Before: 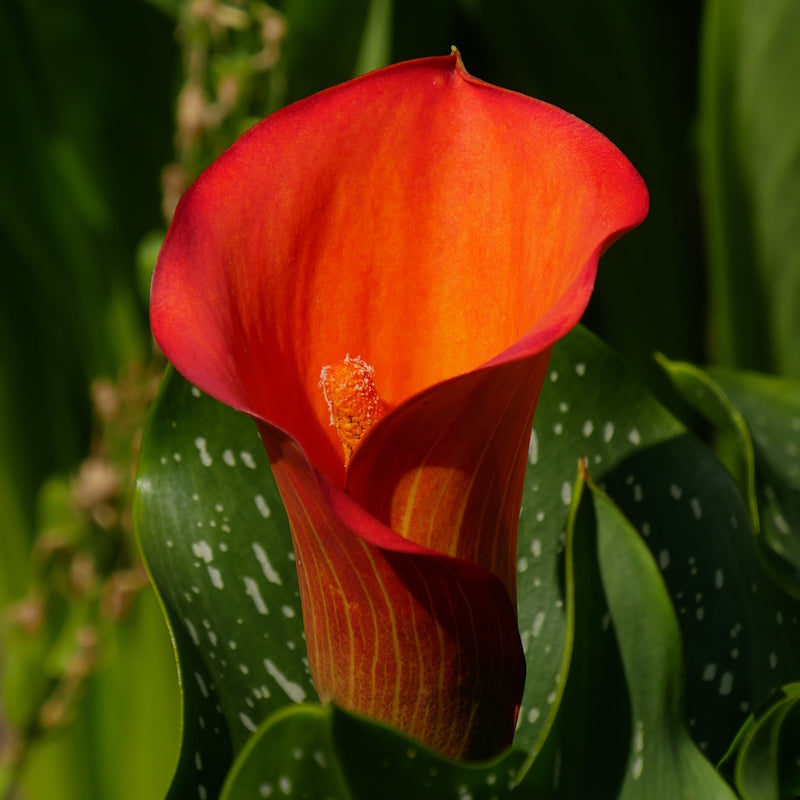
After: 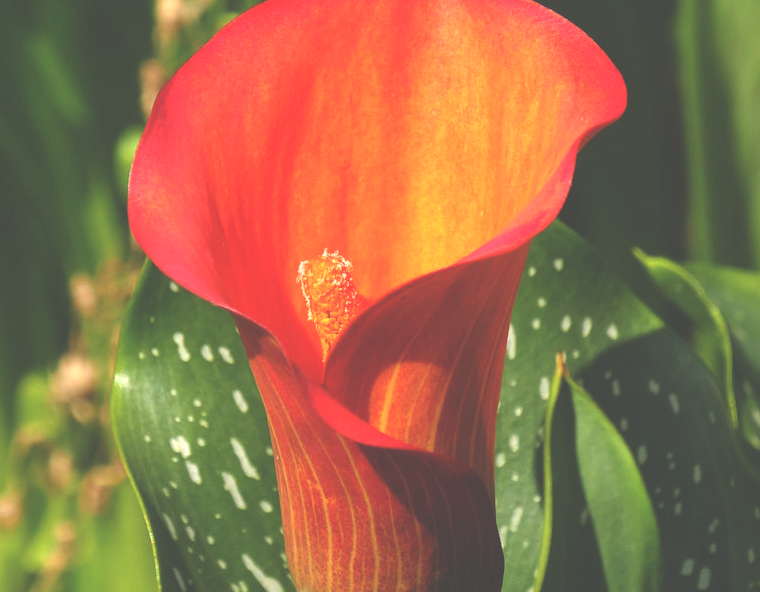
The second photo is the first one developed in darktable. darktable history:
exposure: black level correction -0.023, exposure 1.397 EV, compensate highlight preservation false
crop and rotate: left 2.991%, top 13.302%, right 1.981%, bottom 12.636%
